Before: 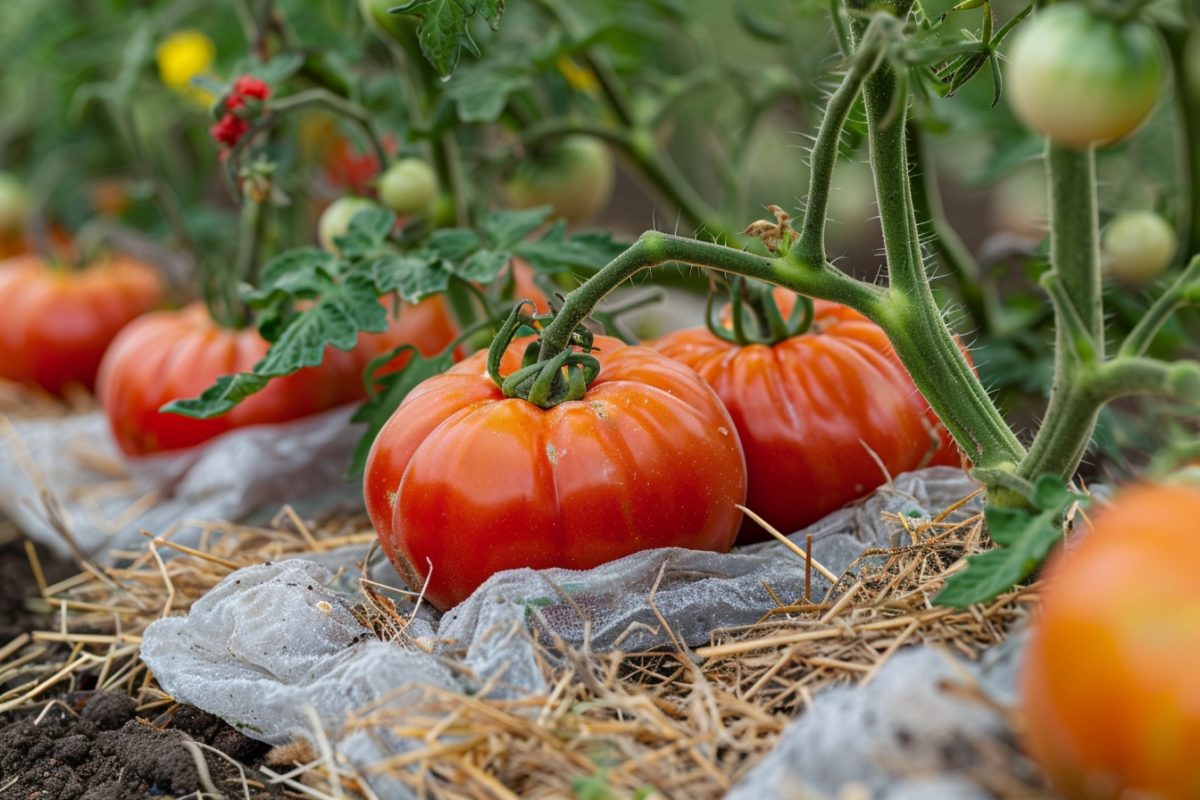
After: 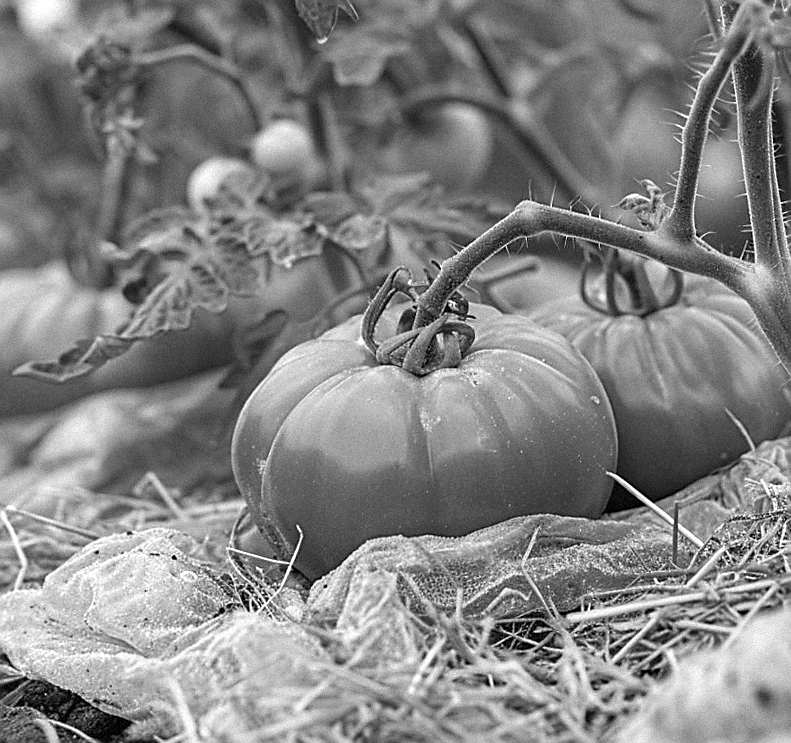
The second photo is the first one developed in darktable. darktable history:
rotate and perspective: rotation 0.679°, lens shift (horizontal) 0.136, crop left 0.009, crop right 0.991, crop top 0.078, crop bottom 0.95
crop and rotate: left 13.537%, right 19.796%
grain: mid-tones bias 0%
monochrome: a -74.22, b 78.2
sharpen: radius 1.4, amount 1.25, threshold 0.7
exposure: black level correction 0, exposure 0.7 EV, compensate exposure bias true, compensate highlight preservation false
shadows and highlights: radius 133.83, soften with gaussian
